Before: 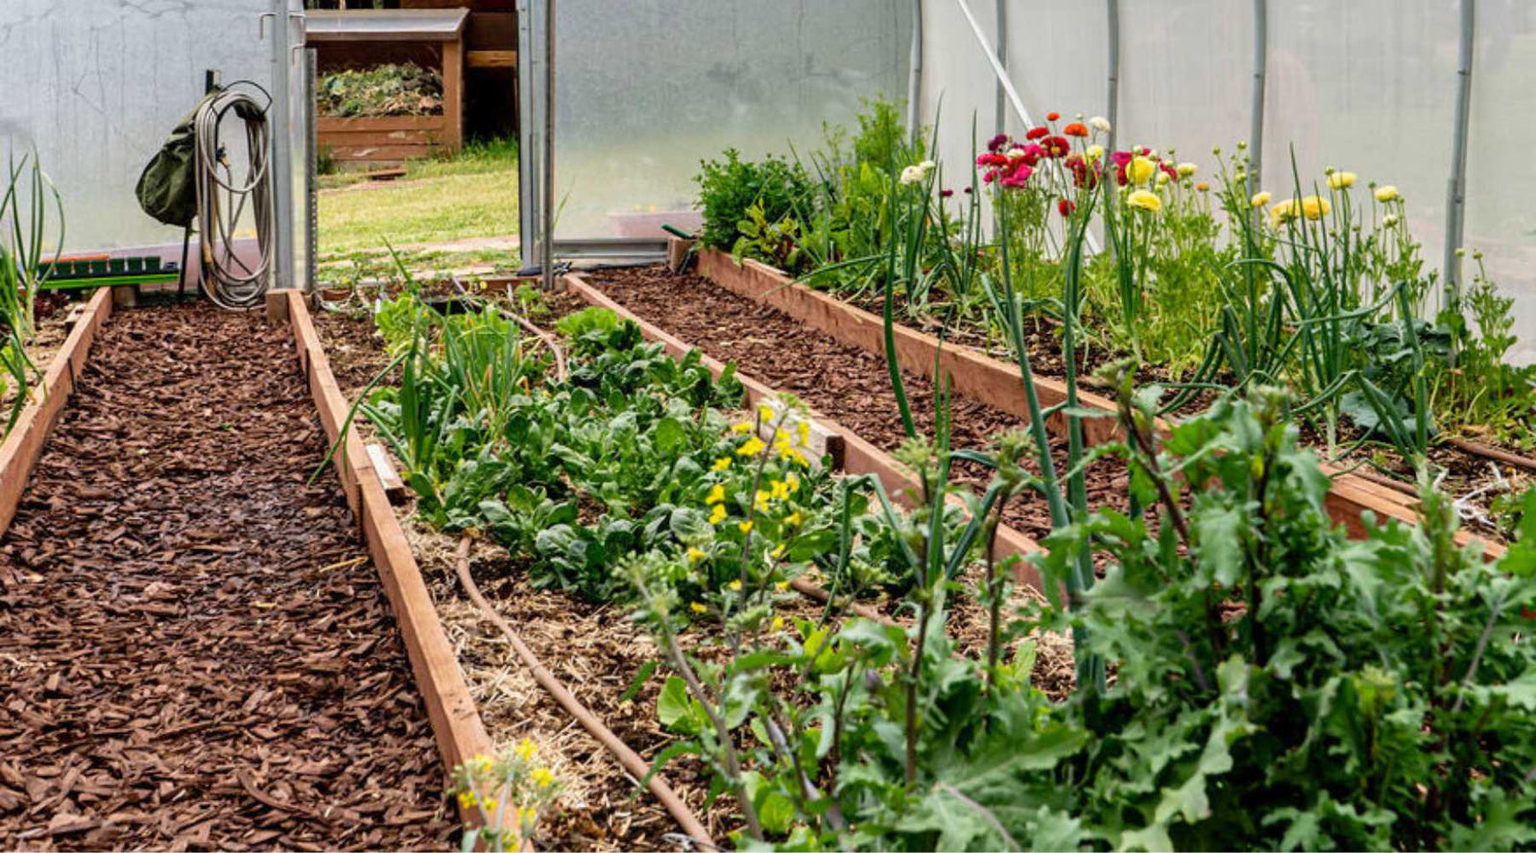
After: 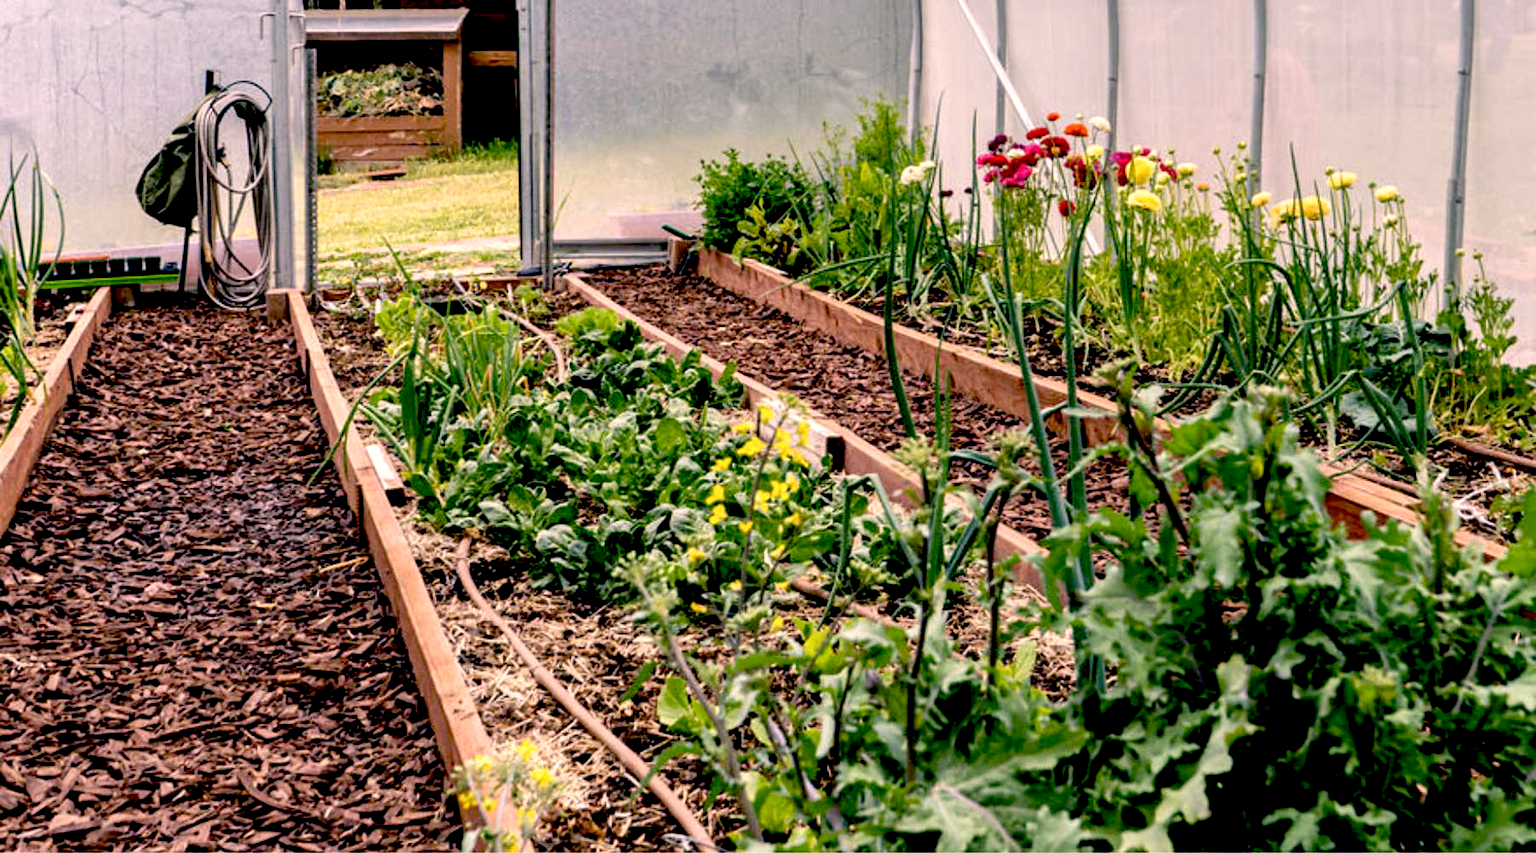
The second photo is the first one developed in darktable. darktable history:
exposure: black level correction 0.031, exposure 0.304 EV, compensate highlight preservation false
color correction: highlights a* 14.46, highlights b* 5.85, shadows a* -5.53, shadows b* -15.24, saturation 0.85
